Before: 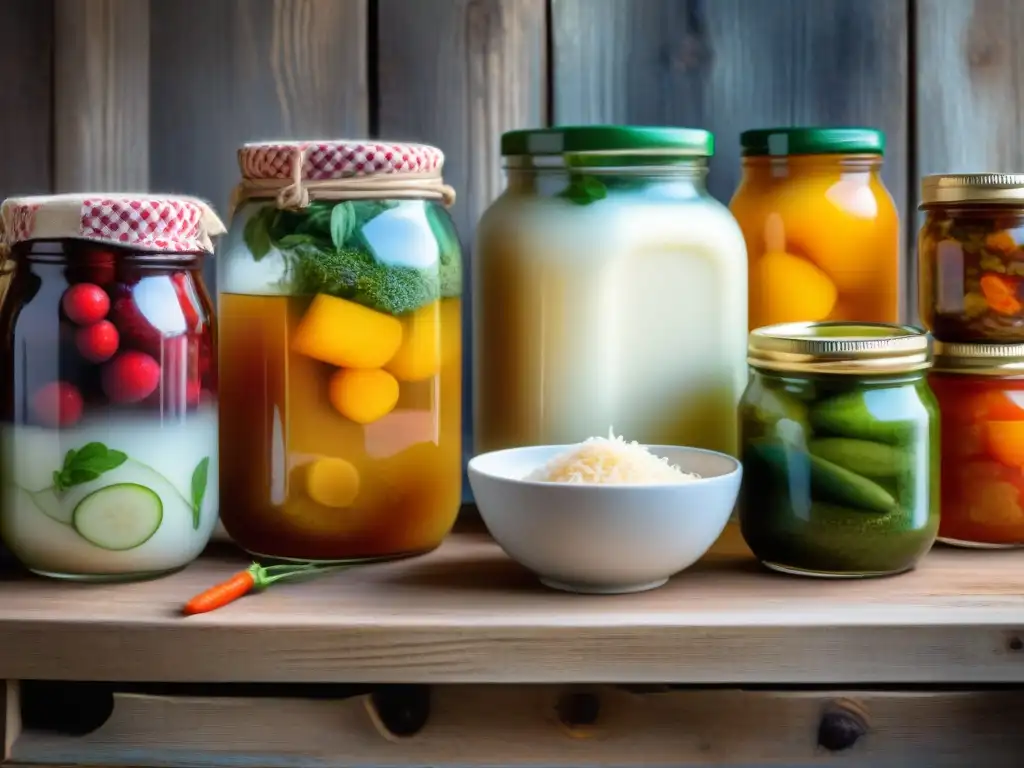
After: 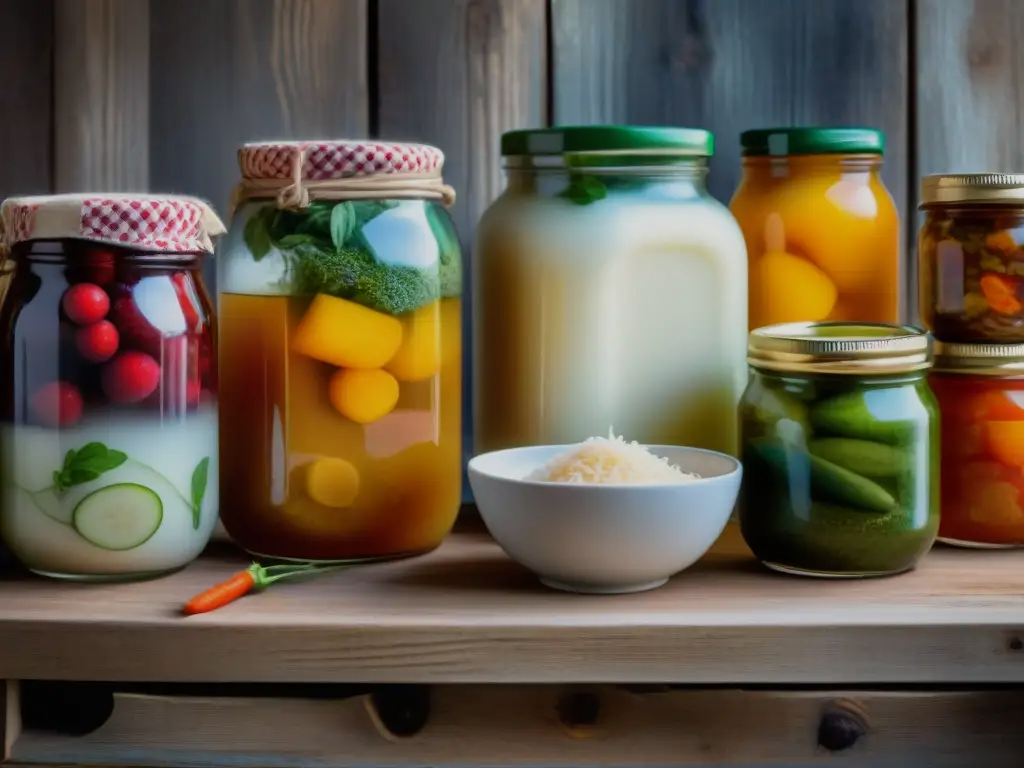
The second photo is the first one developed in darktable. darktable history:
exposure: exposure -0.489 EV, compensate highlight preservation false
